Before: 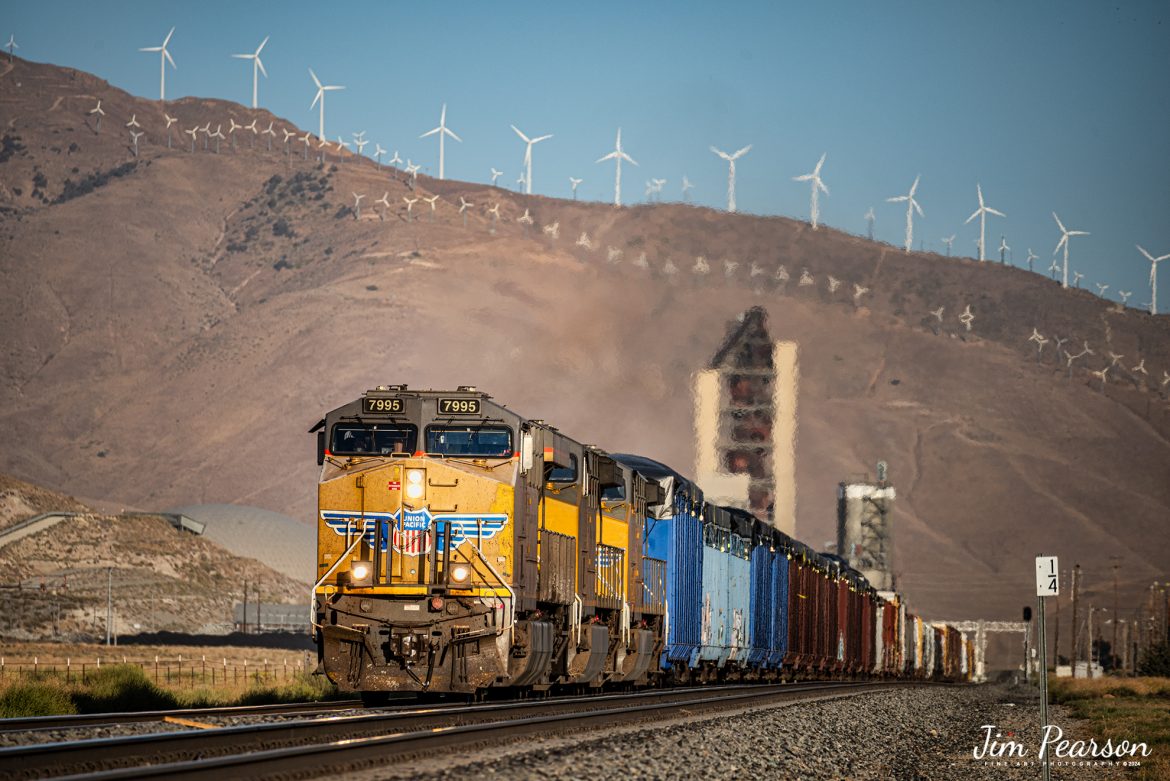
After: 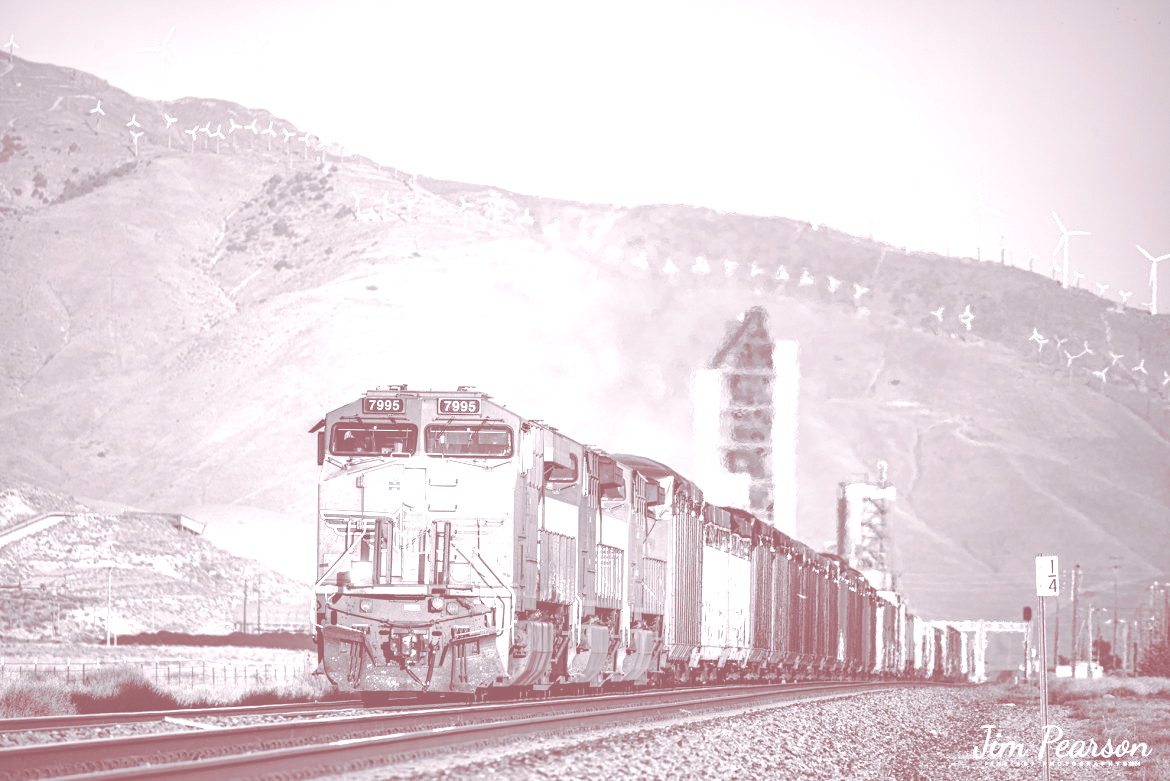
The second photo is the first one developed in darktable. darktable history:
color correction: highlights a* 9.03, highlights b* 8.71, shadows a* 40, shadows b* 40, saturation 0.8
white balance: red 0.98, blue 1.61
split-toning: highlights › saturation 0, balance -61.83
exposure: exposure -0.151 EV, compensate highlight preservation false
colorize: hue 25.2°, saturation 83%, source mix 82%, lightness 79%, version 1
base curve: exposure shift 0, preserve colors none
